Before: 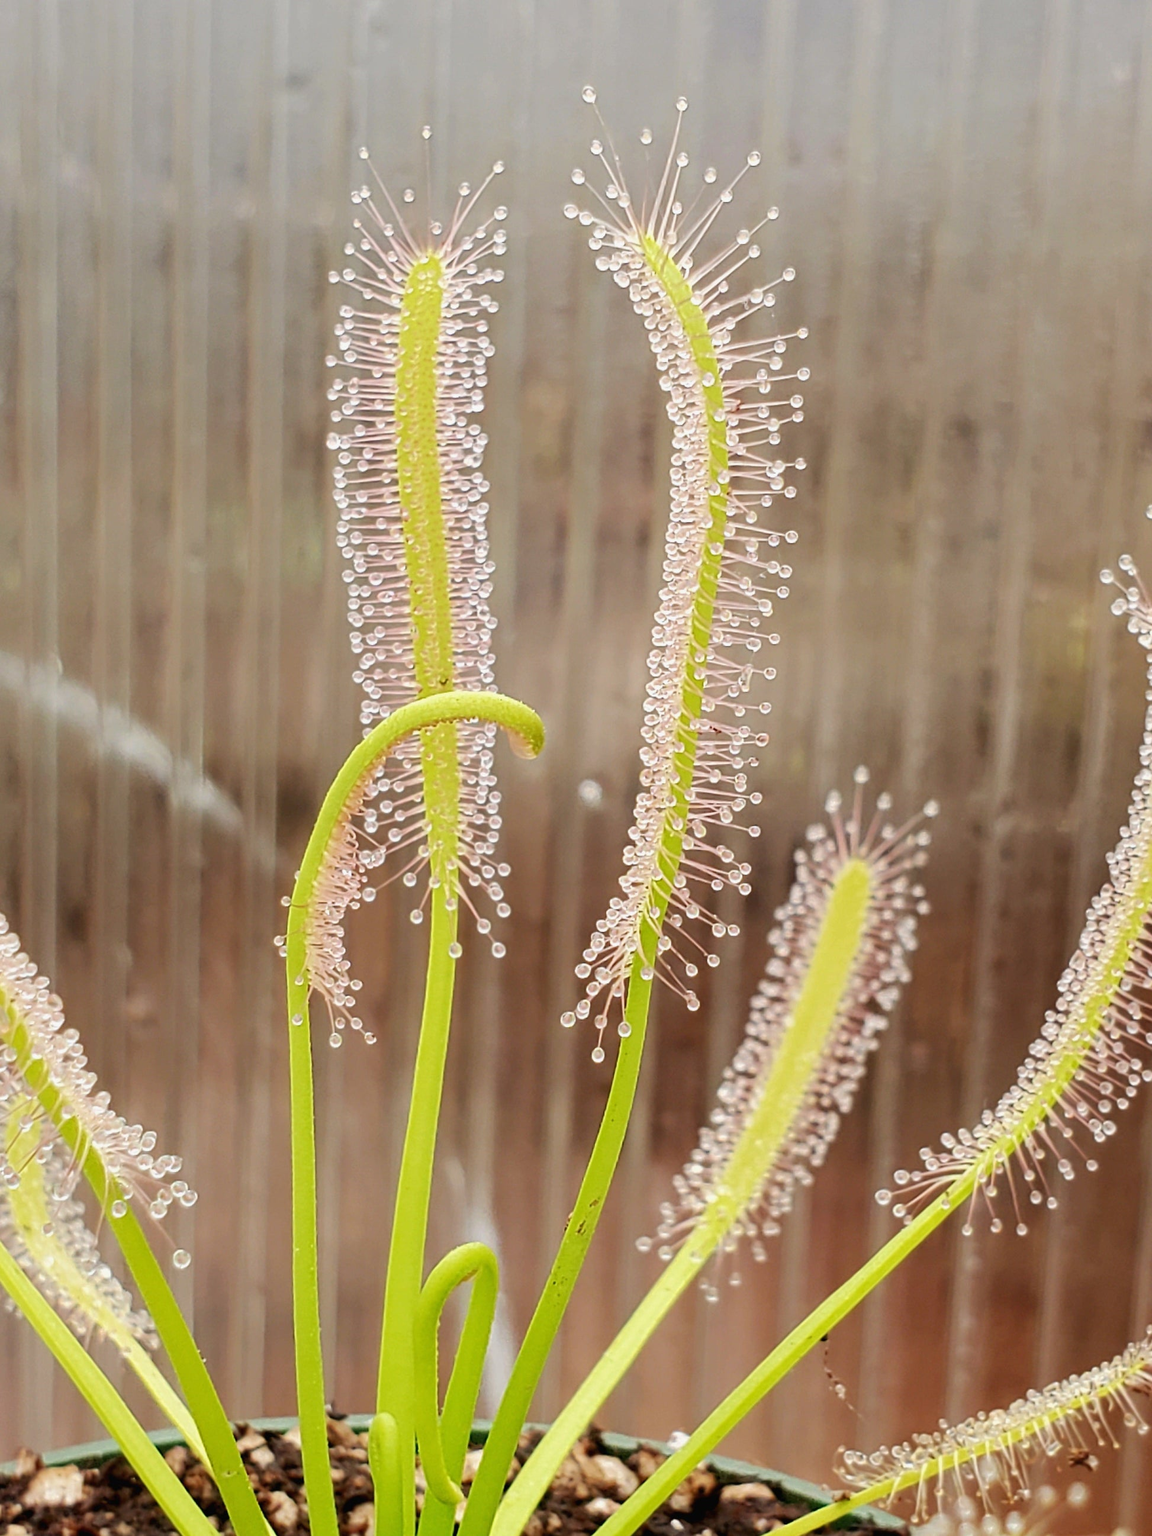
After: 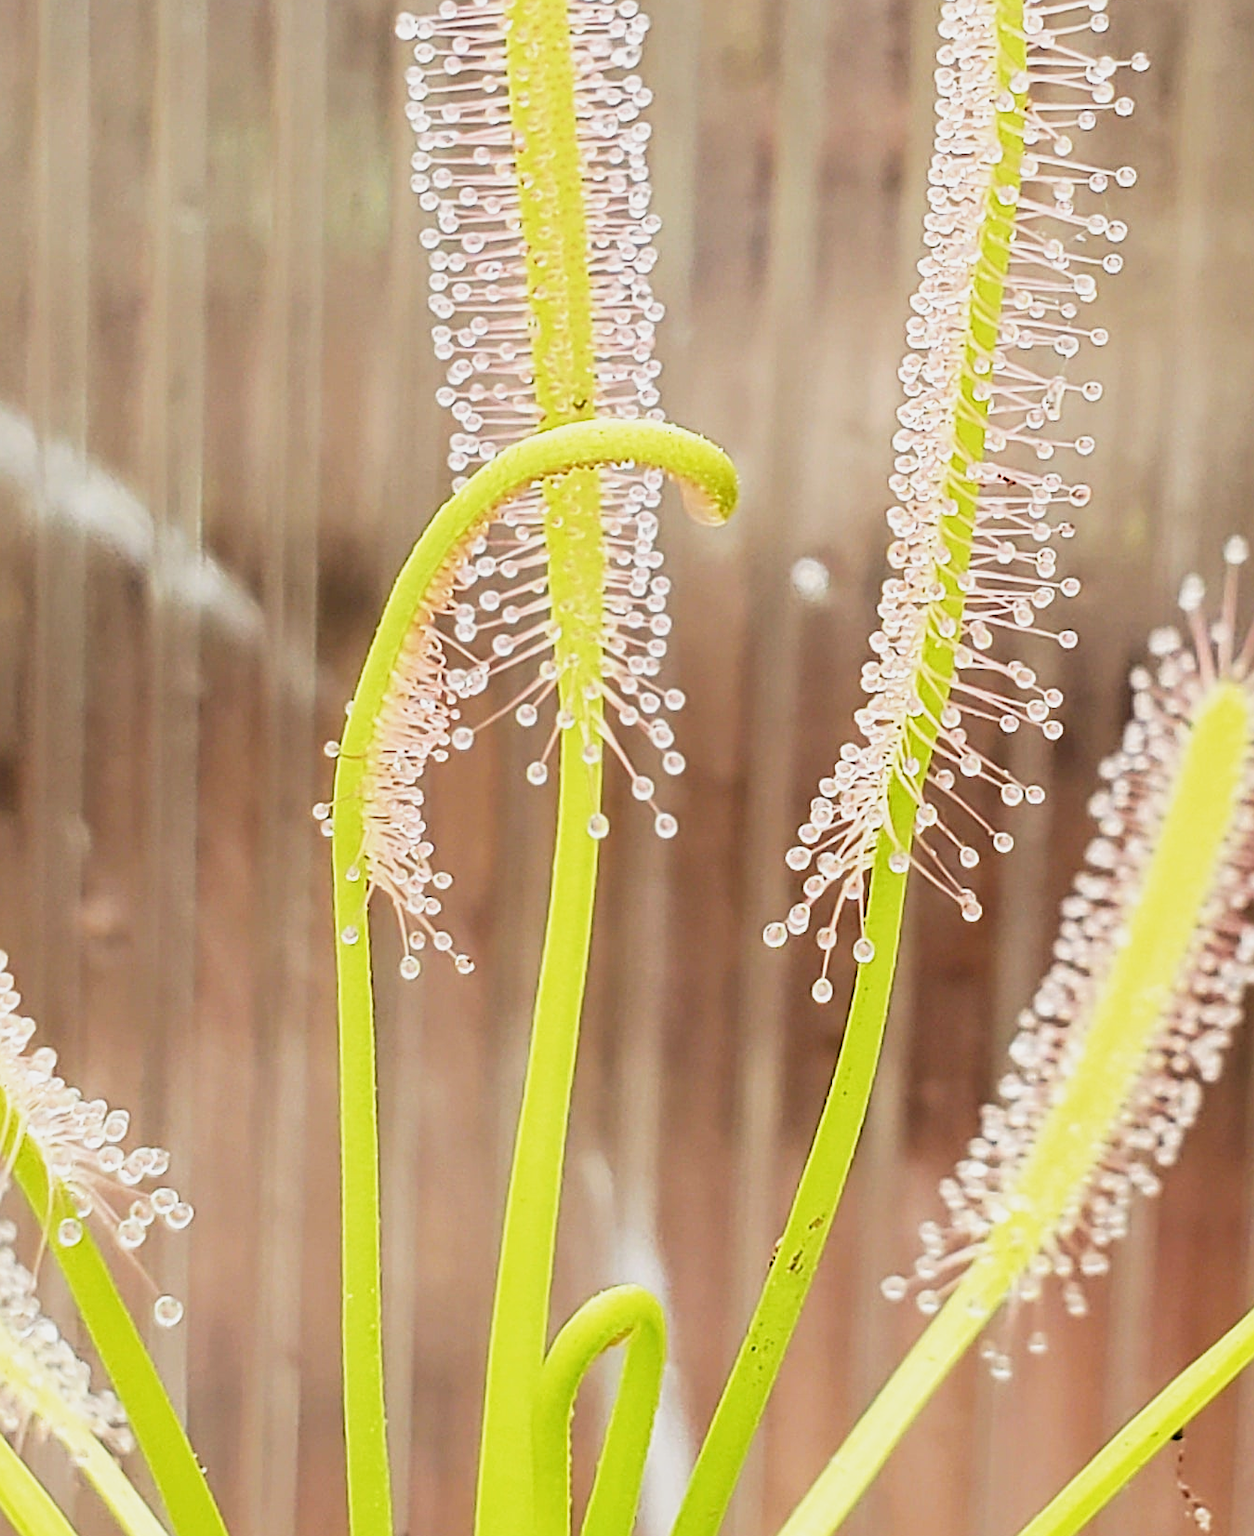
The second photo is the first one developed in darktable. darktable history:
sharpen: on, module defaults
crop: left 6.488%, top 27.668%, right 24.183%, bottom 8.656%
base curve: curves: ch0 [(0, 0) (0.088, 0.125) (0.176, 0.251) (0.354, 0.501) (0.613, 0.749) (1, 0.877)], preserve colors none
